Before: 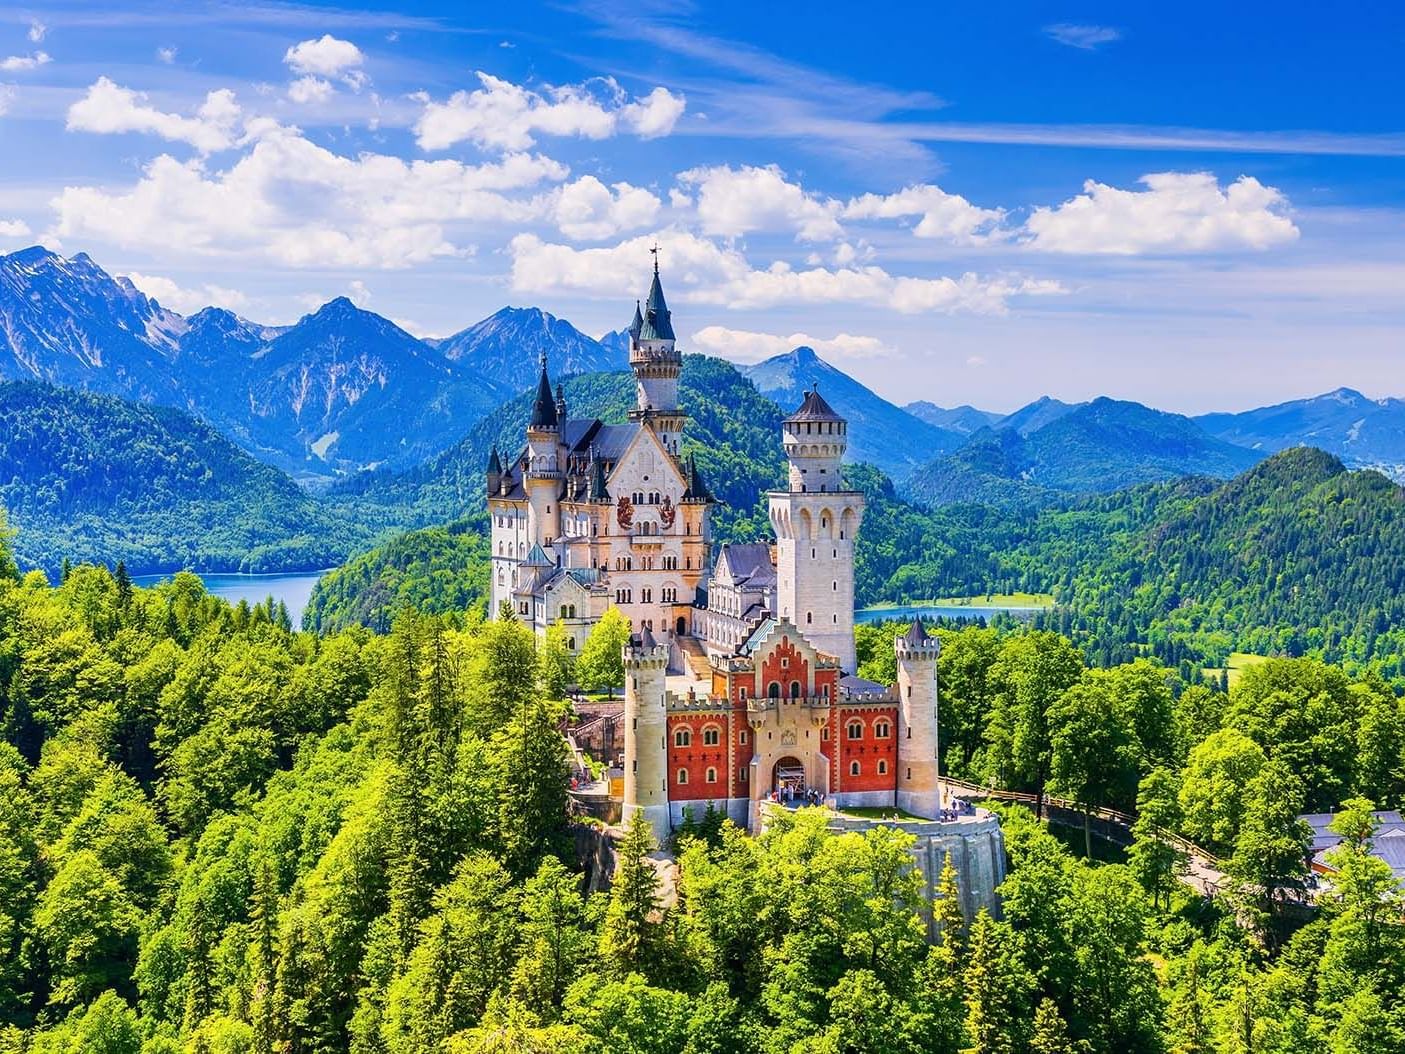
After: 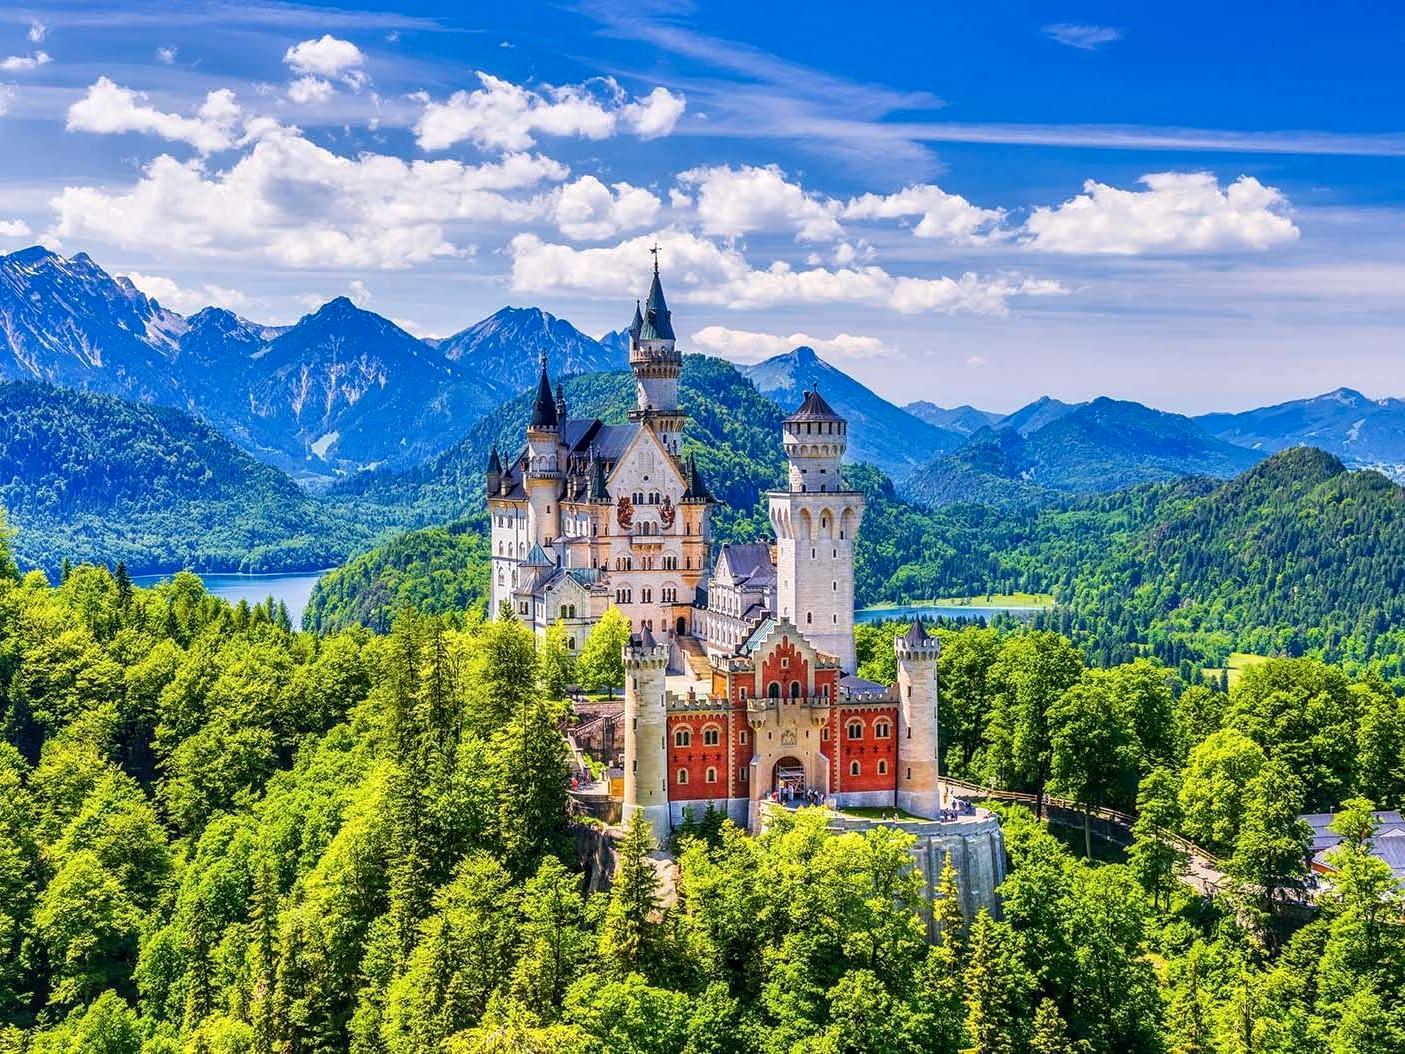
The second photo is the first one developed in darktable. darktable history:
shadows and highlights: radius 108.52, shadows 23.73, highlights -59.32, low approximation 0.01, soften with gaussian
local contrast: on, module defaults
